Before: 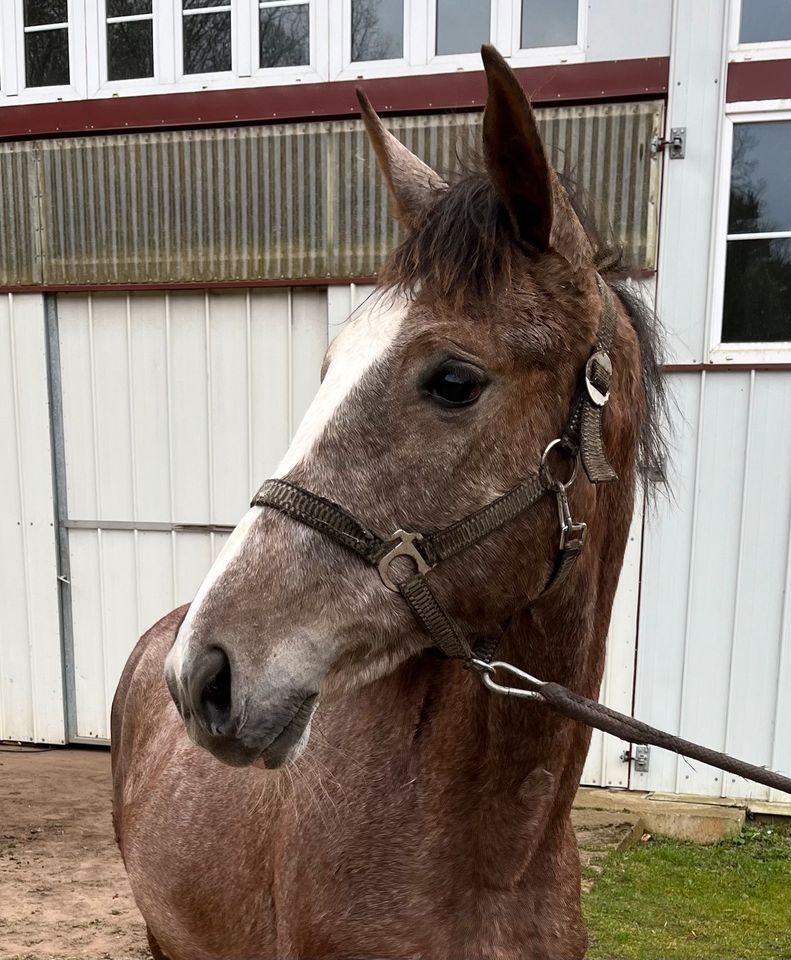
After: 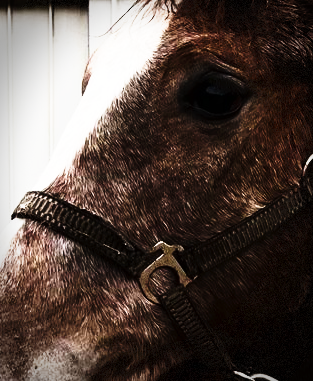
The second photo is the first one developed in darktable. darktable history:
vignetting: brightness -0.58, saturation -0.249, automatic ratio true, dithering 8-bit output
crop: left 30.238%, top 30.085%, right 30.123%, bottom 30.183%
tone curve: curves: ch0 [(0, 0) (0.003, 0.003) (0.011, 0.006) (0.025, 0.012) (0.044, 0.02) (0.069, 0.023) (0.1, 0.029) (0.136, 0.037) (0.177, 0.058) (0.224, 0.084) (0.277, 0.137) (0.335, 0.209) (0.399, 0.336) (0.468, 0.478) (0.543, 0.63) (0.623, 0.789) (0.709, 0.903) (0.801, 0.967) (0.898, 0.987) (1, 1)], preserve colors none
contrast brightness saturation: brightness -0.099
